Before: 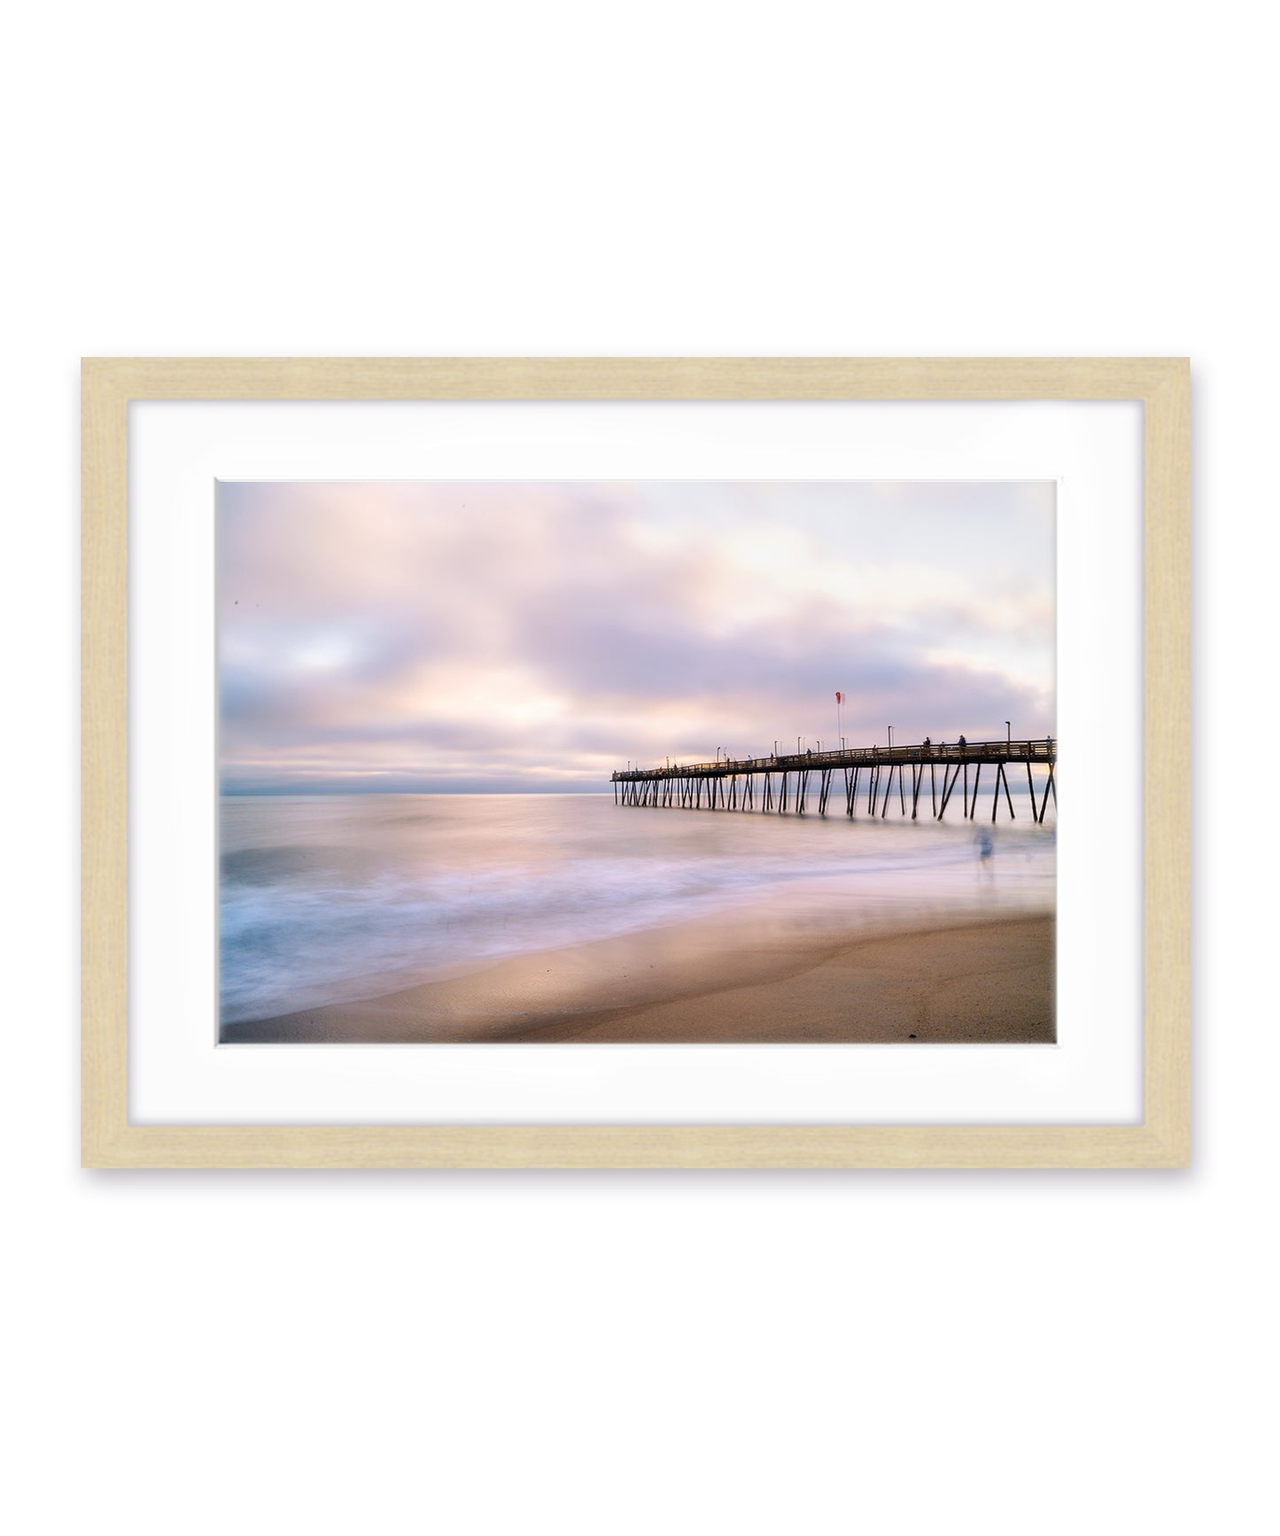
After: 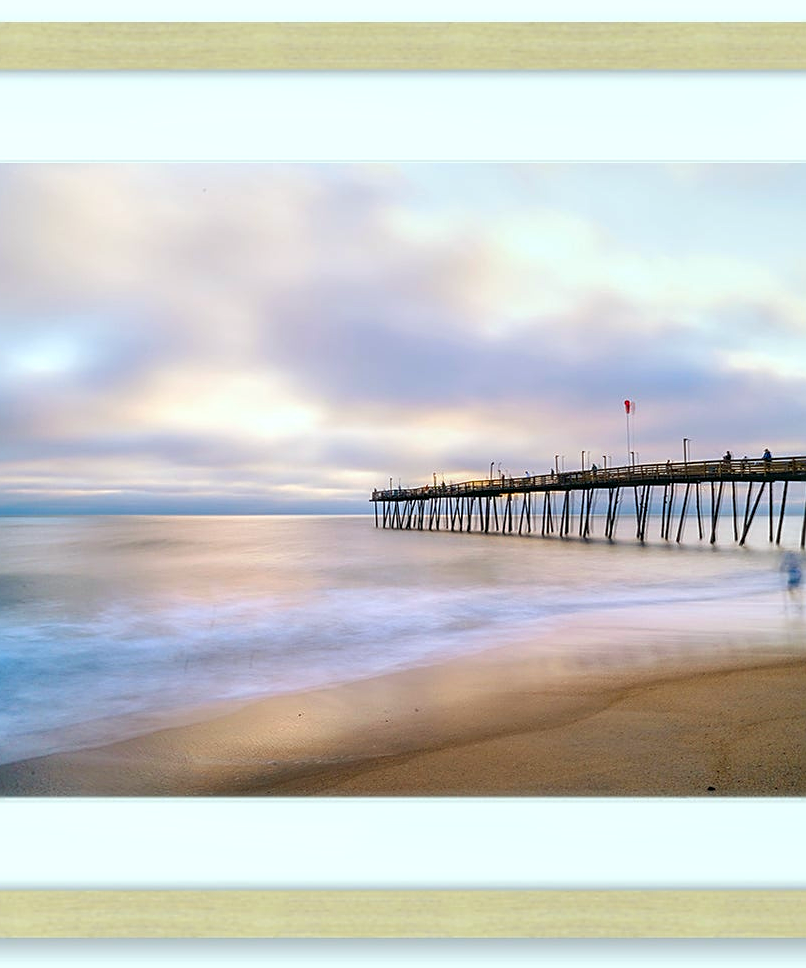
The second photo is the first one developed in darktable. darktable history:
white balance: red 1.009, blue 1.027
crop and rotate: left 22.13%, top 22.054%, right 22.026%, bottom 22.102%
color correction: highlights a* -7.33, highlights b* 1.26, shadows a* -3.55, saturation 1.4
local contrast: on, module defaults
sharpen: on, module defaults
